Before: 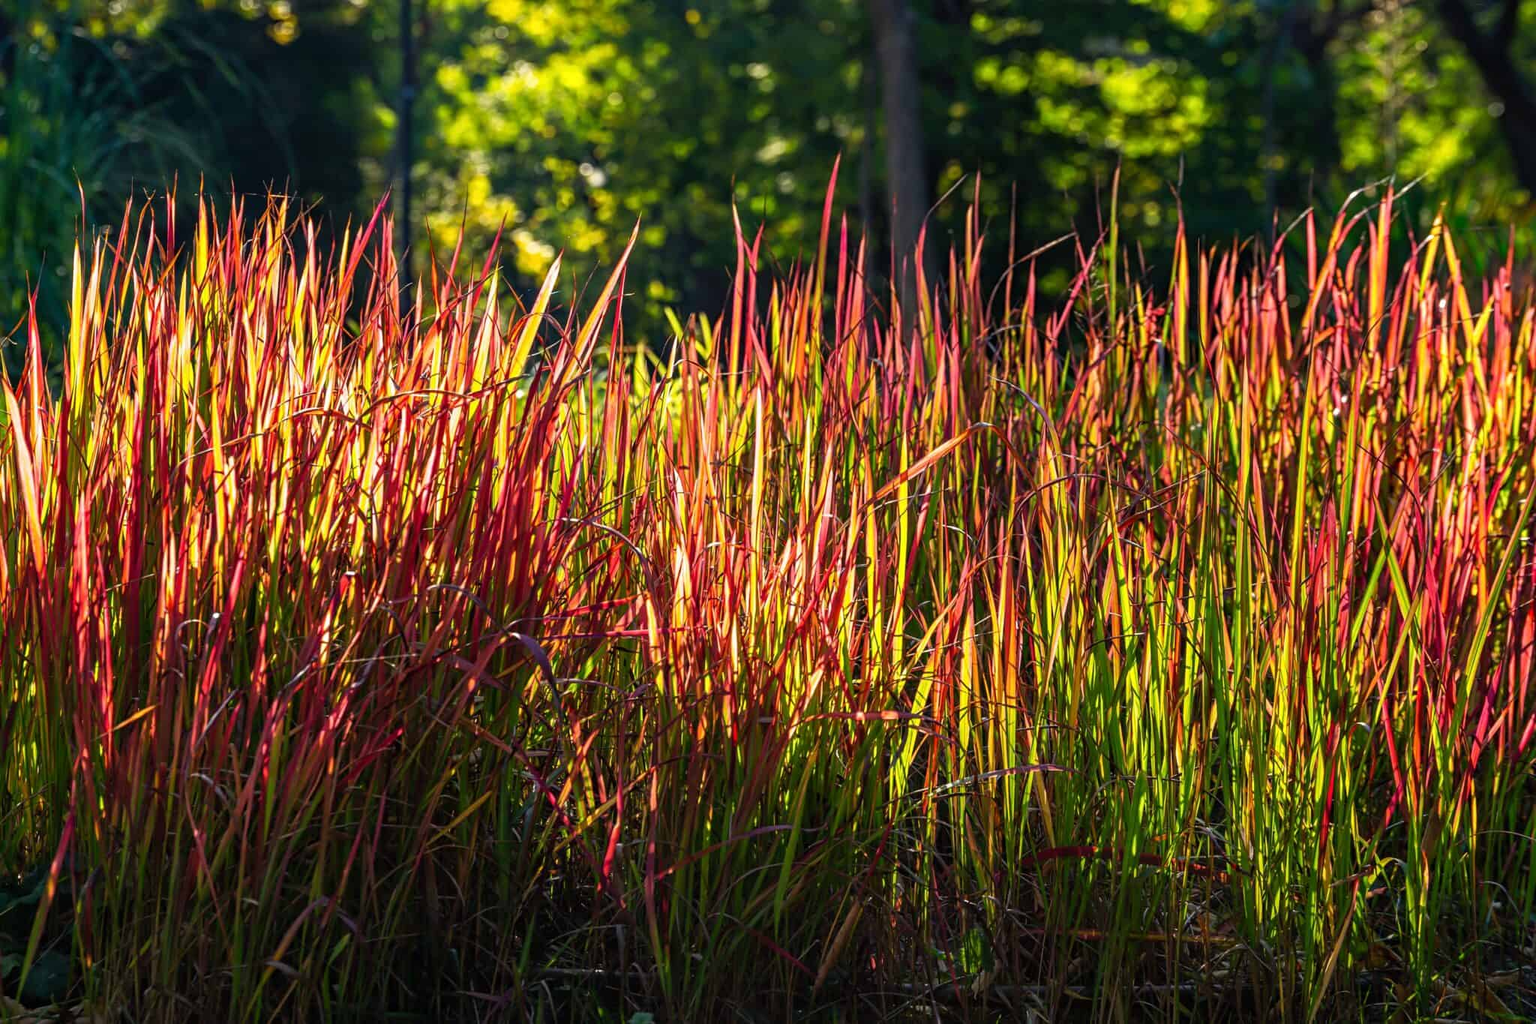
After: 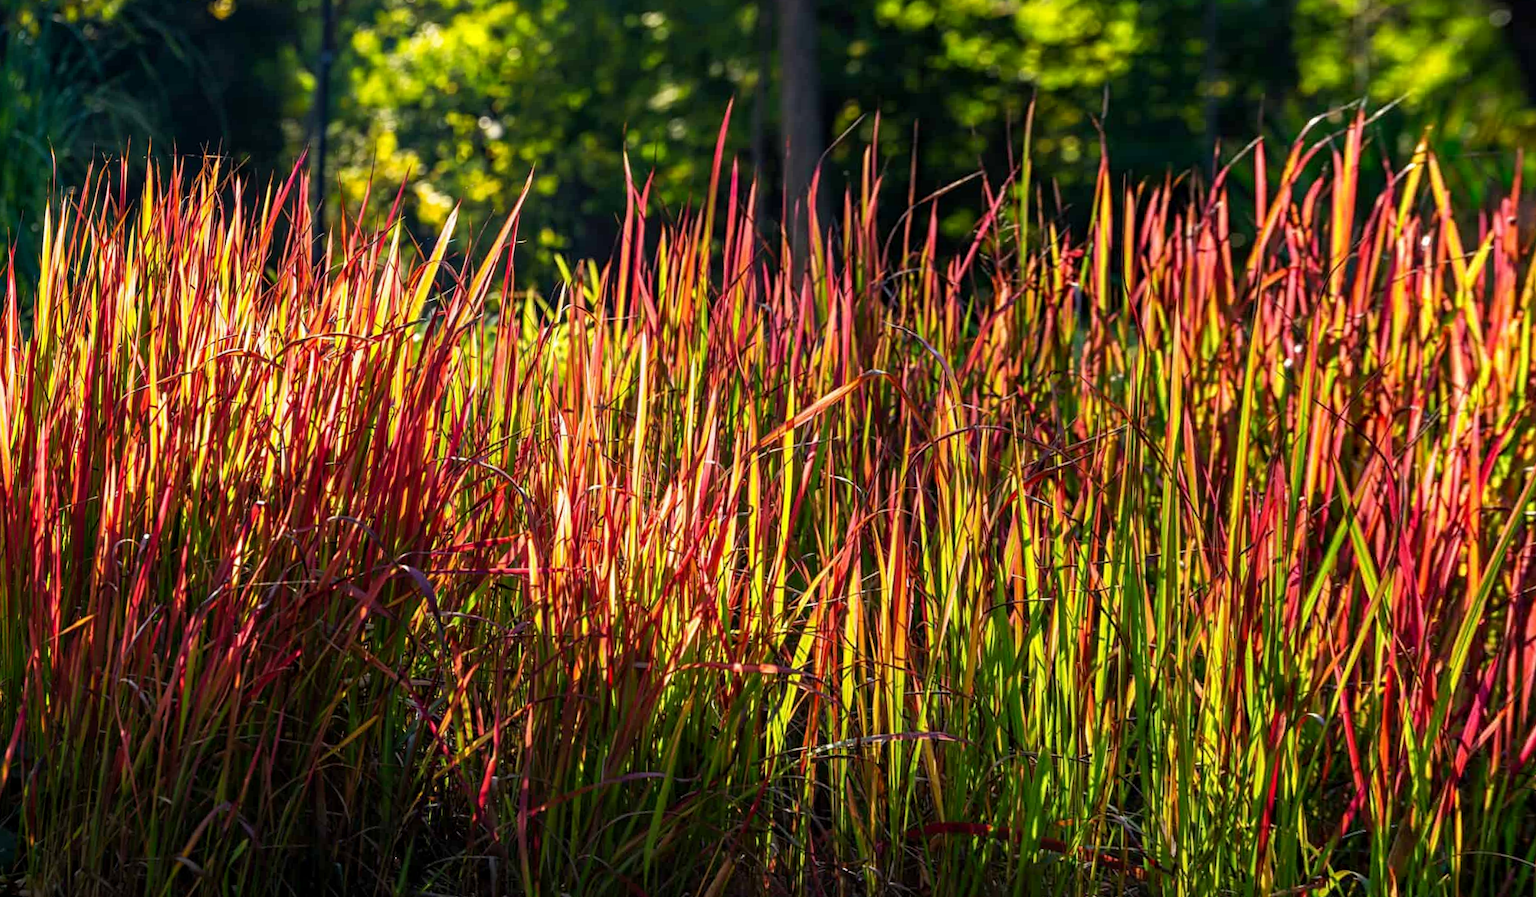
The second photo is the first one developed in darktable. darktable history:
color balance: mode lift, gamma, gain (sRGB), lift [0.97, 1, 1, 1], gamma [1.03, 1, 1, 1]
rotate and perspective: rotation 1.69°, lens shift (vertical) -0.023, lens shift (horizontal) -0.291, crop left 0.025, crop right 0.988, crop top 0.092, crop bottom 0.842
